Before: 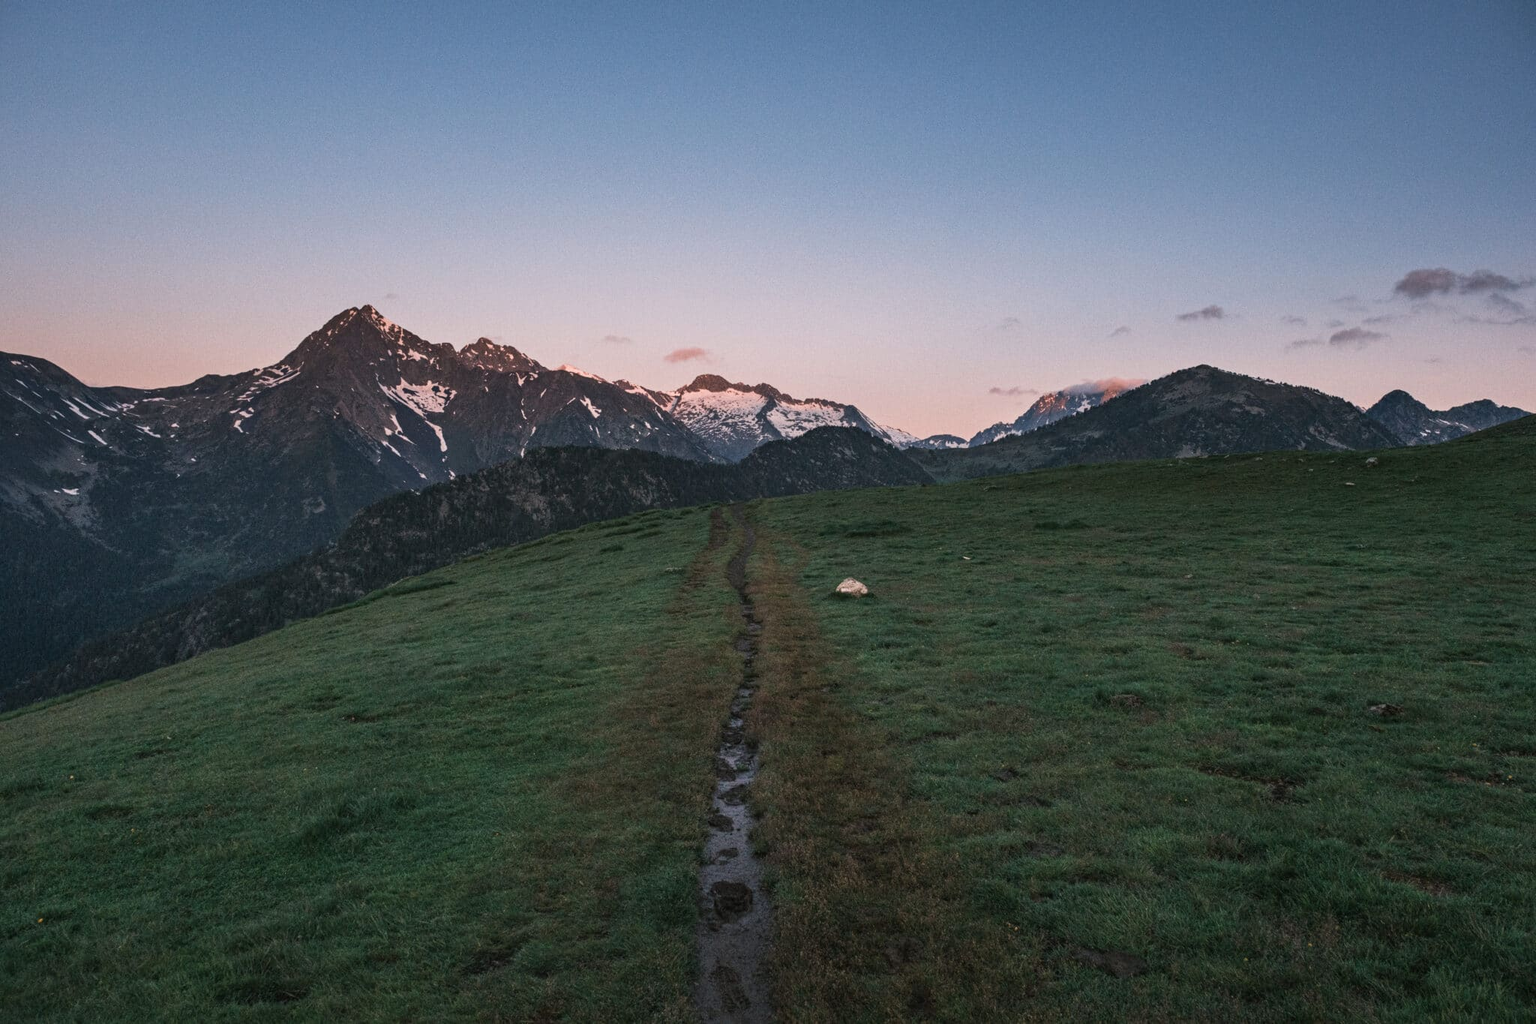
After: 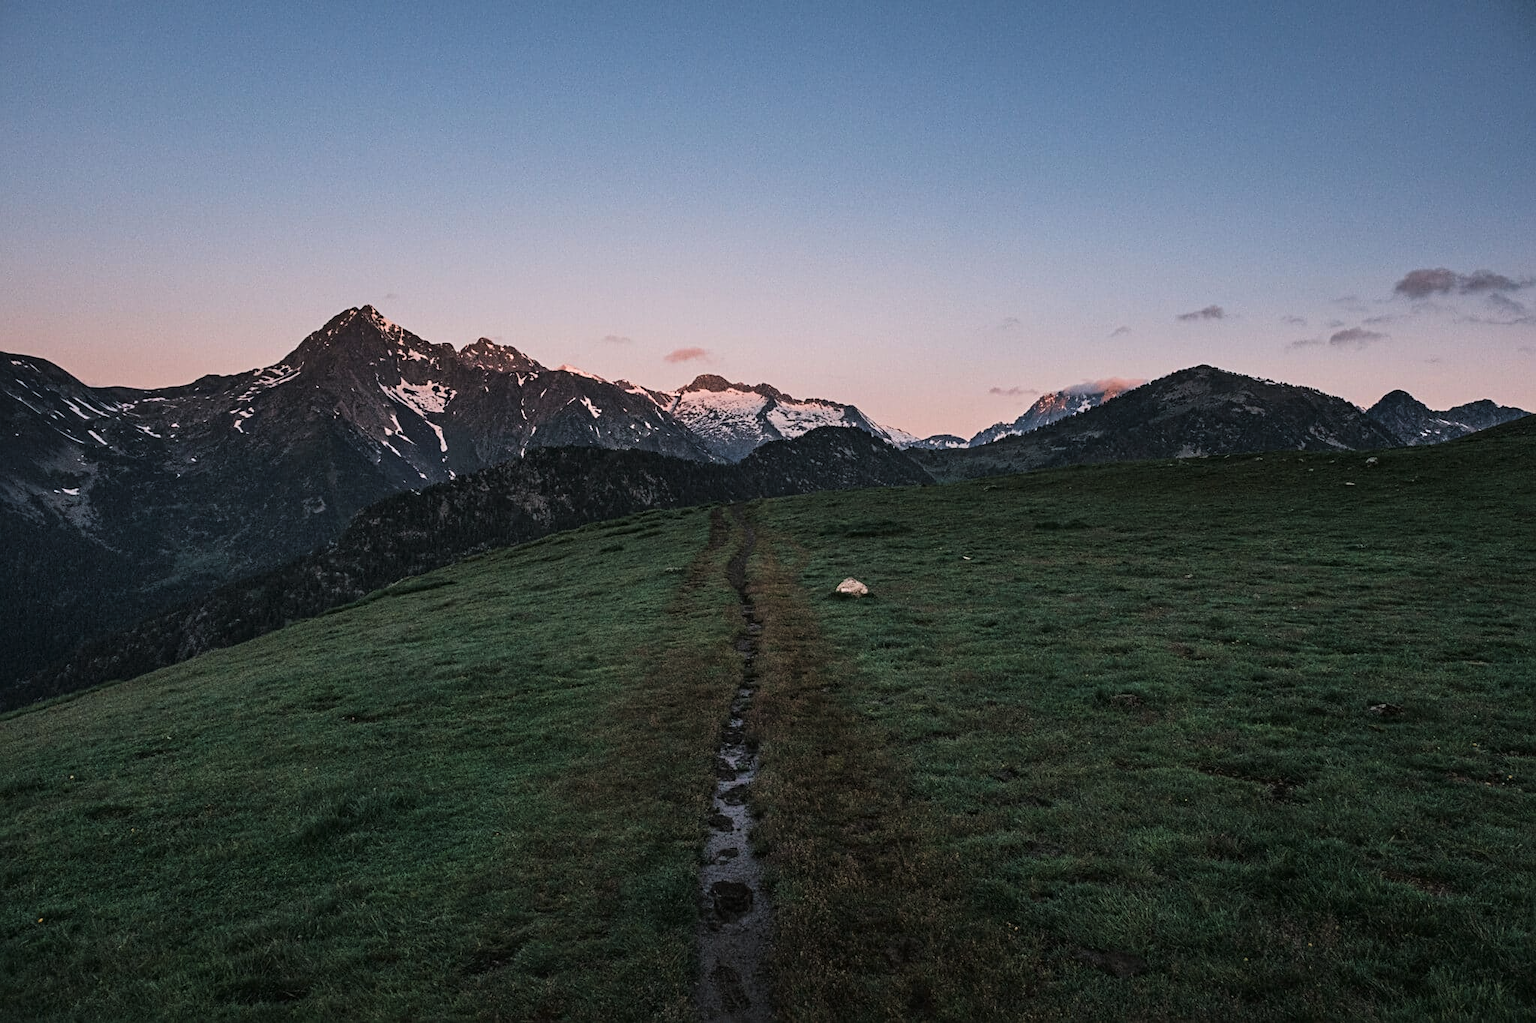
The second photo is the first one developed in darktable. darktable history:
sharpen: radius 2.5, amount 0.329
tone curve: curves: ch0 [(0, 0) (0.003, 0.008) (0.011, 0.01) (0.025, 0.012) (0.044, 0.023) (0.069, 0.033) (0.1, 0.046) (0.136, 0.075) (0.177, 0.116) (0.224, 0.171) (0.277, 0.235) (0.335, 0.312) (0.399, 0.397) (0.468, 0.466) (0.543, 0.54) (0.623, 0.62) (0.709, 0.701) (0.801, 0.782) (0.898, 0.877) (1, 1)], color space Lab, linked channels, preserve colors none
